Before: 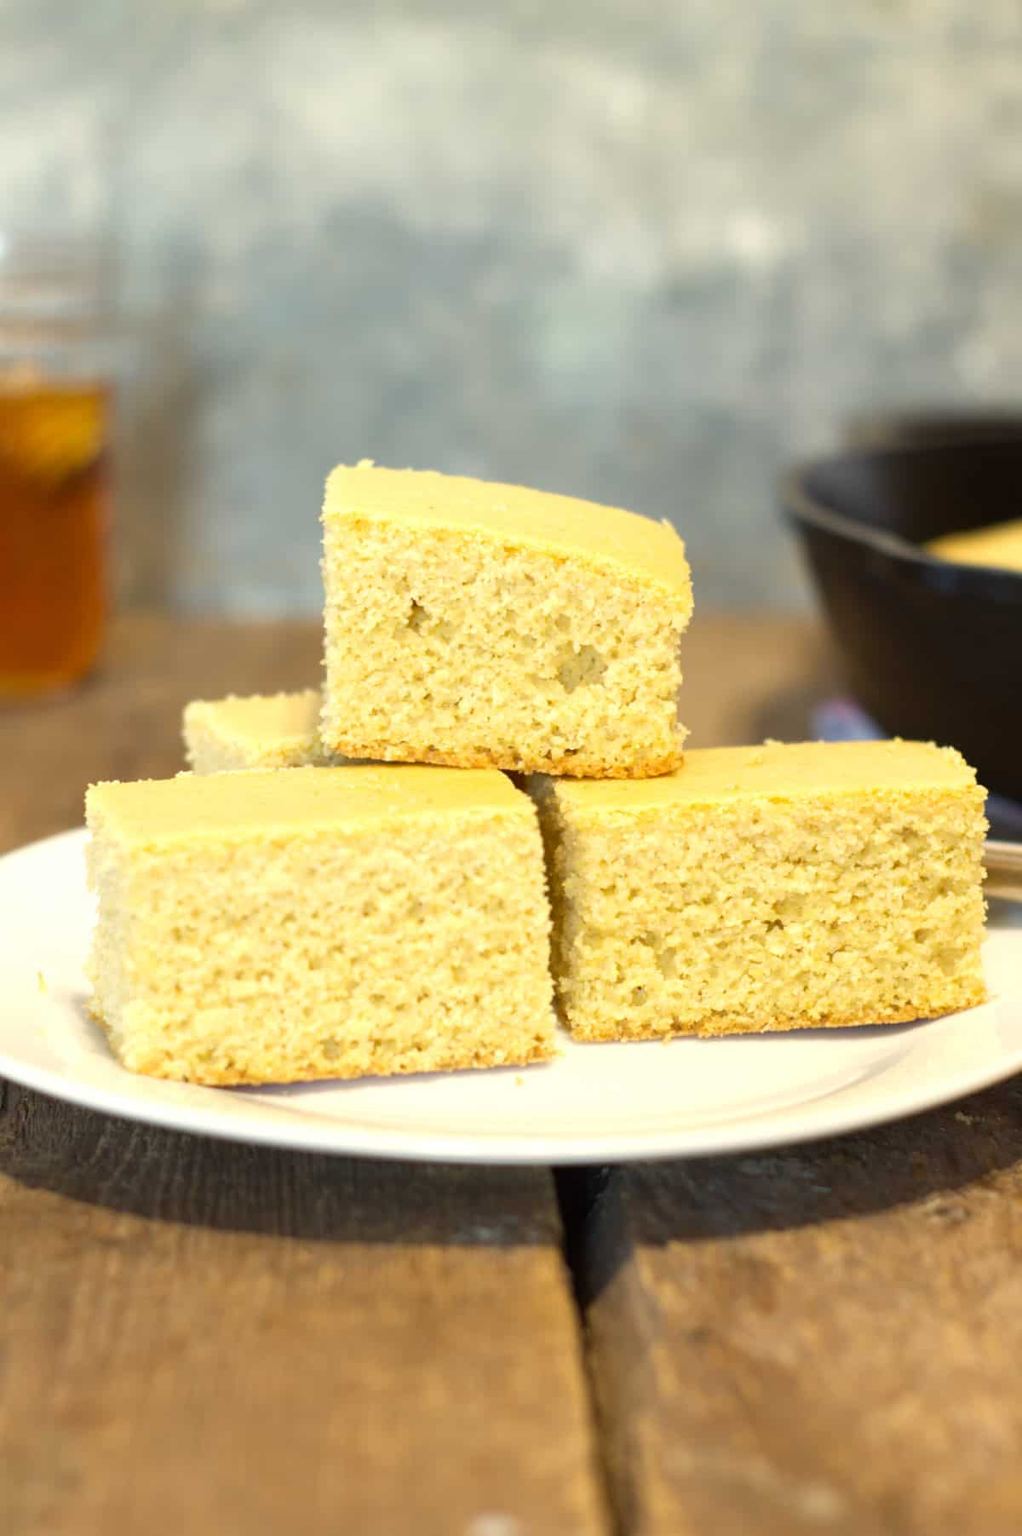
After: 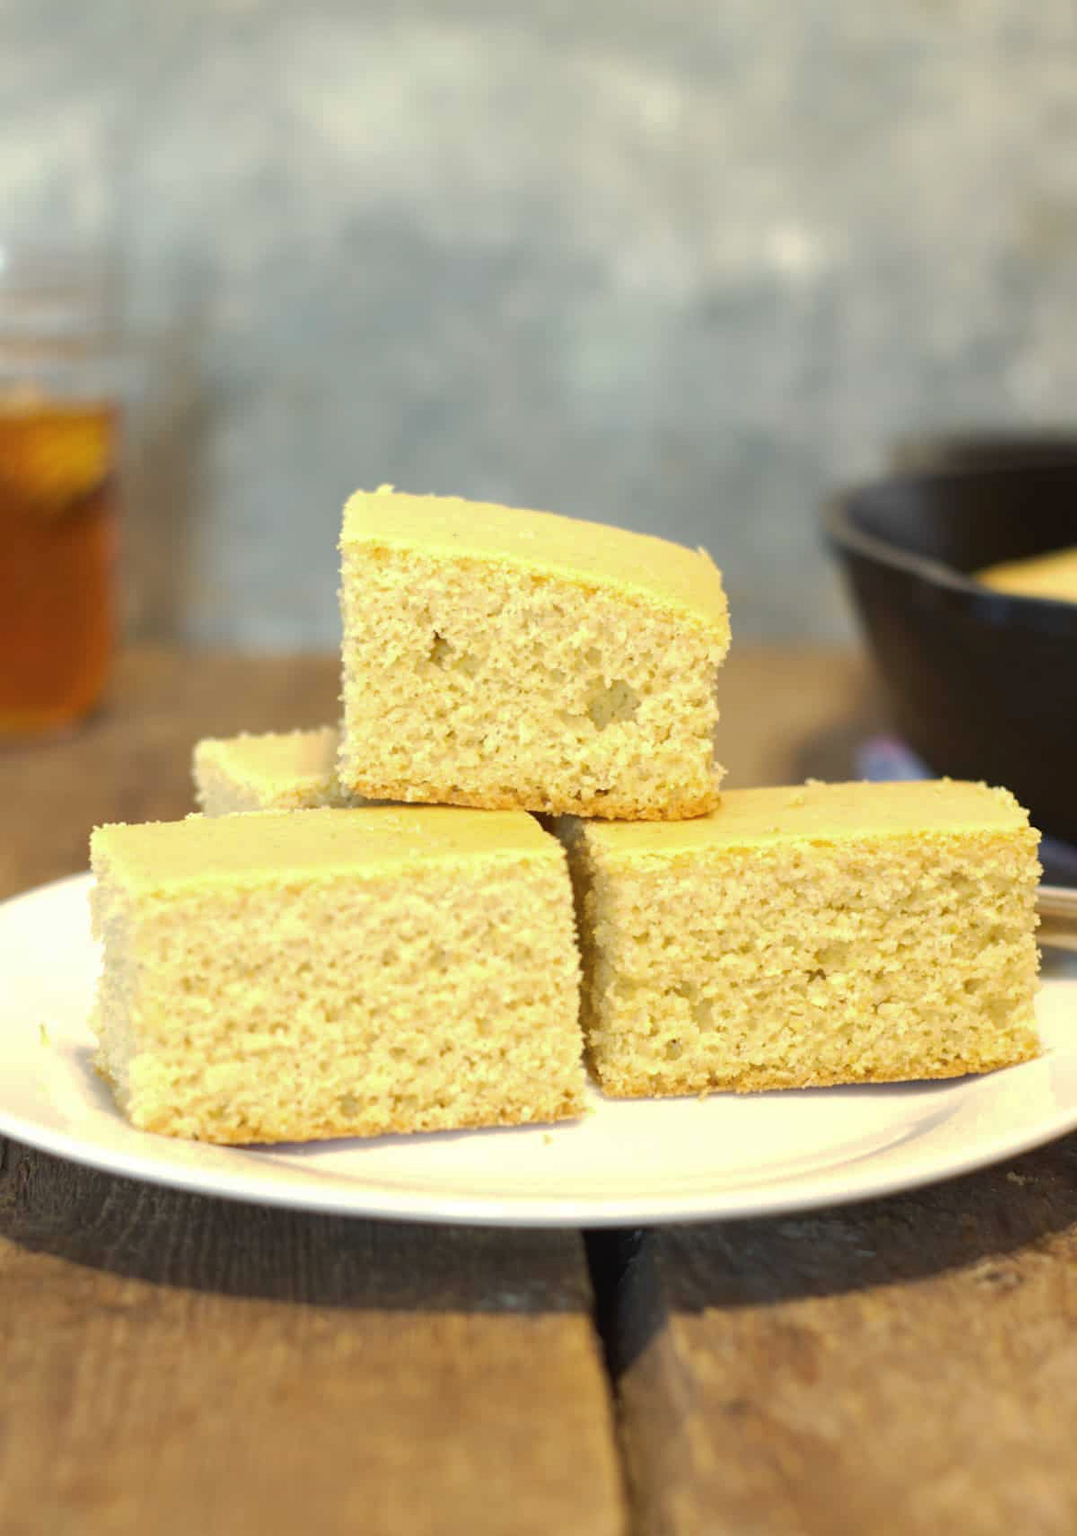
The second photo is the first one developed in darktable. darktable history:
tone curve: curves: ch0 [(0, 0) (0.003, 0.027) (0.011, 0.03) (0.025, 0.04) (0.044, 0.063) (0.069, 0.093) (0.1, 0.125) (0.136, 0.153) (0.177, 0.191) (0.224, 0.232) (0.277, 0.279) (0.335, 0.333) (0.399, 0.39) (0.468, 0.457) (0.543, 0.535) (0.623, 0.611) (0.709, 0.683) (0.801, 0.758) (0.898, 0.853) (1, 1)], preserve colors none
crop and rotate: top 0%, bottom 5.097%
